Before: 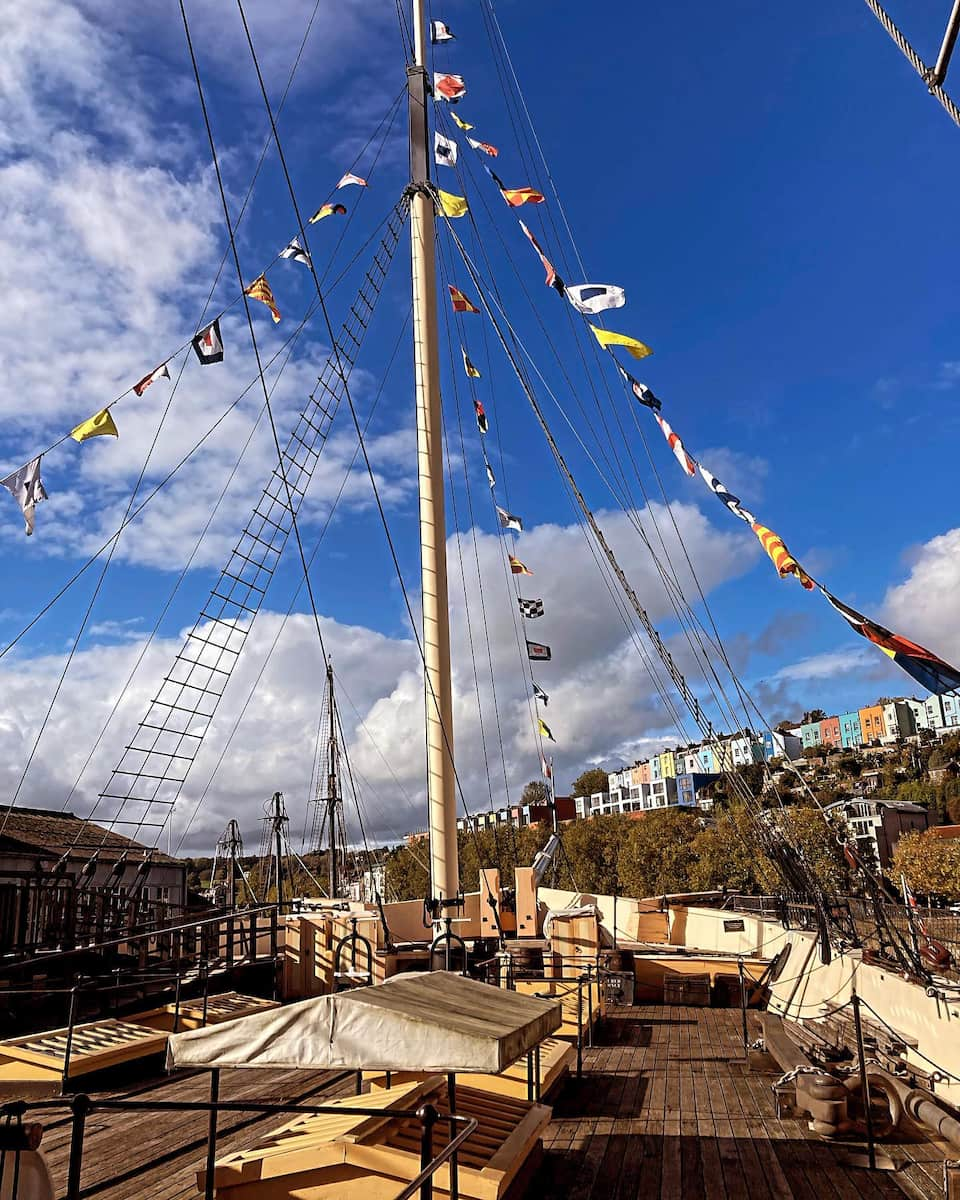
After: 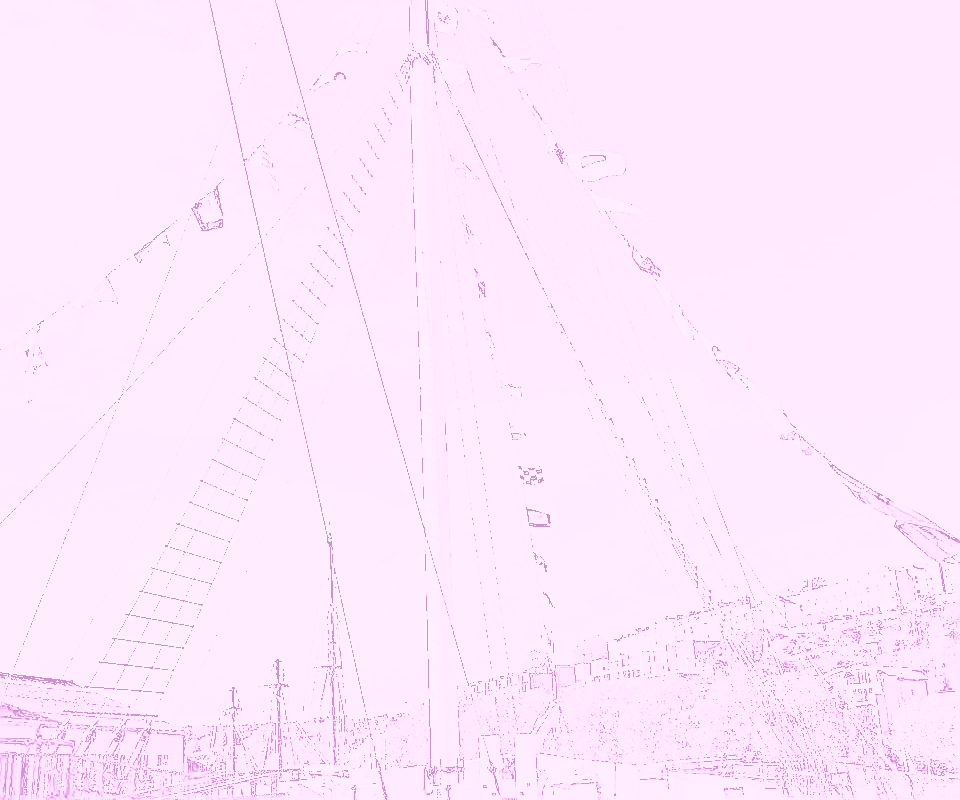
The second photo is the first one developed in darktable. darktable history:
sharpen: on, module defaults
base curve: curves: ch0 [(0, 0) (0.007, 0.004) (0.027, 0.03) (0.046, 0.07) (0.207, 0.54) (0.442, 0.872) (0.673, 0.972) (1, 1)], preserve colors none
color correction: highlights a* -0.482, highlights b* 40, shadows a* 9.8, shadows b* -0.161
haze removal: compatibility mode true, adaptive false
crop: top 11.166%, bottom 22.168%
exposure: exposure 8 EV, compensate highlight preservation false
colorize: hue 331.2°, saturation 69%, source mix 30.28%, lightness 69.02%, version 1
color balance: lift [1, 0.998, 1.001, 1.002], gamma [1, 1.02, 1, 0.98], gain [1, 1.02, 1.003, 0.98]
